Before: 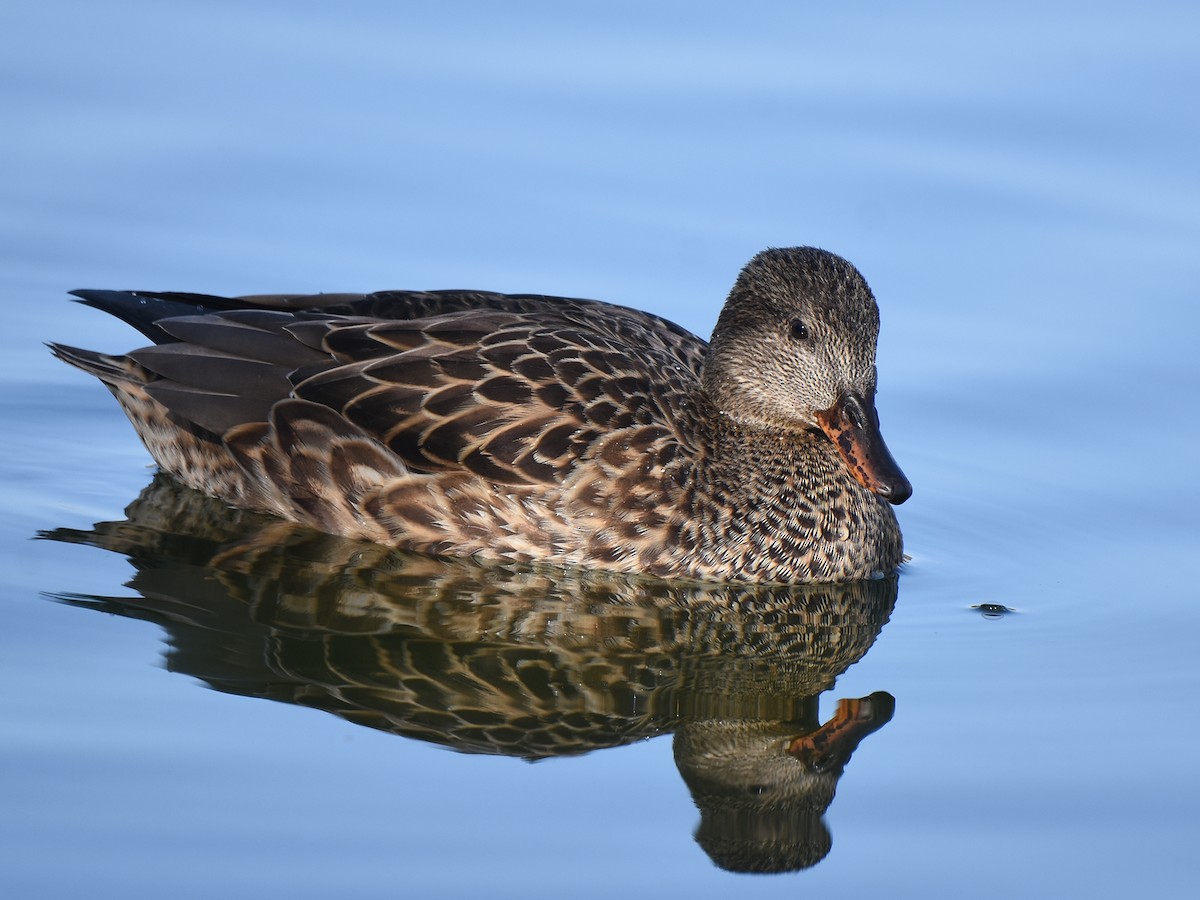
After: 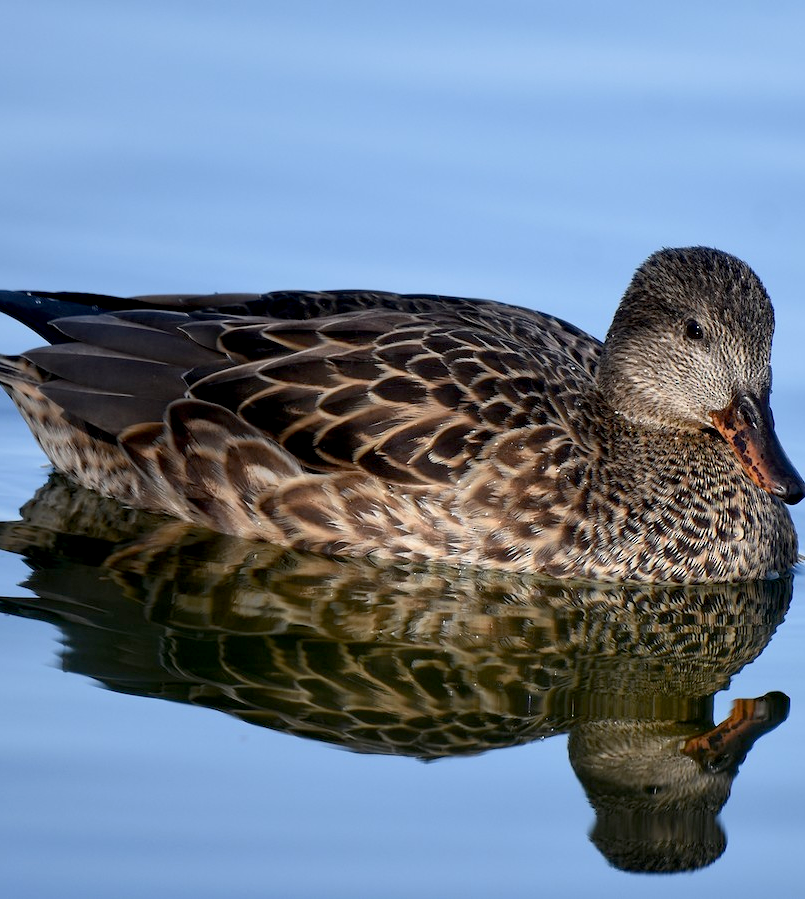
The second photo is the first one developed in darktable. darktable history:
exposure: black level correction 0.011, compensate highlight preservation false
crop and rotate: left 8.815%, right 24.042%
